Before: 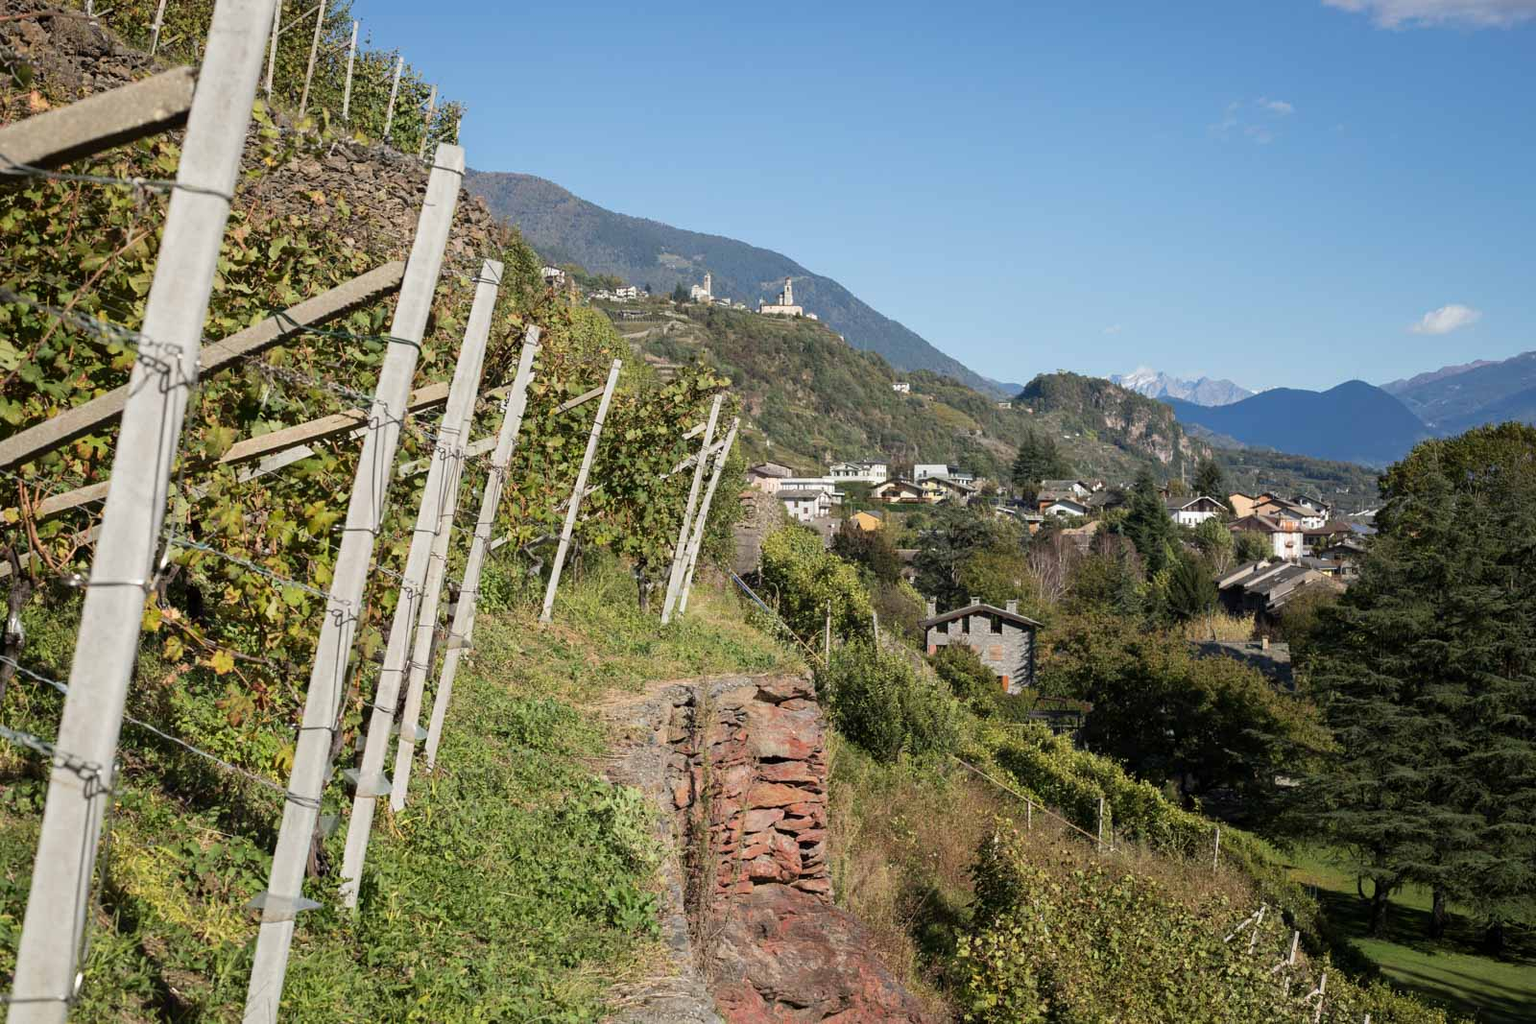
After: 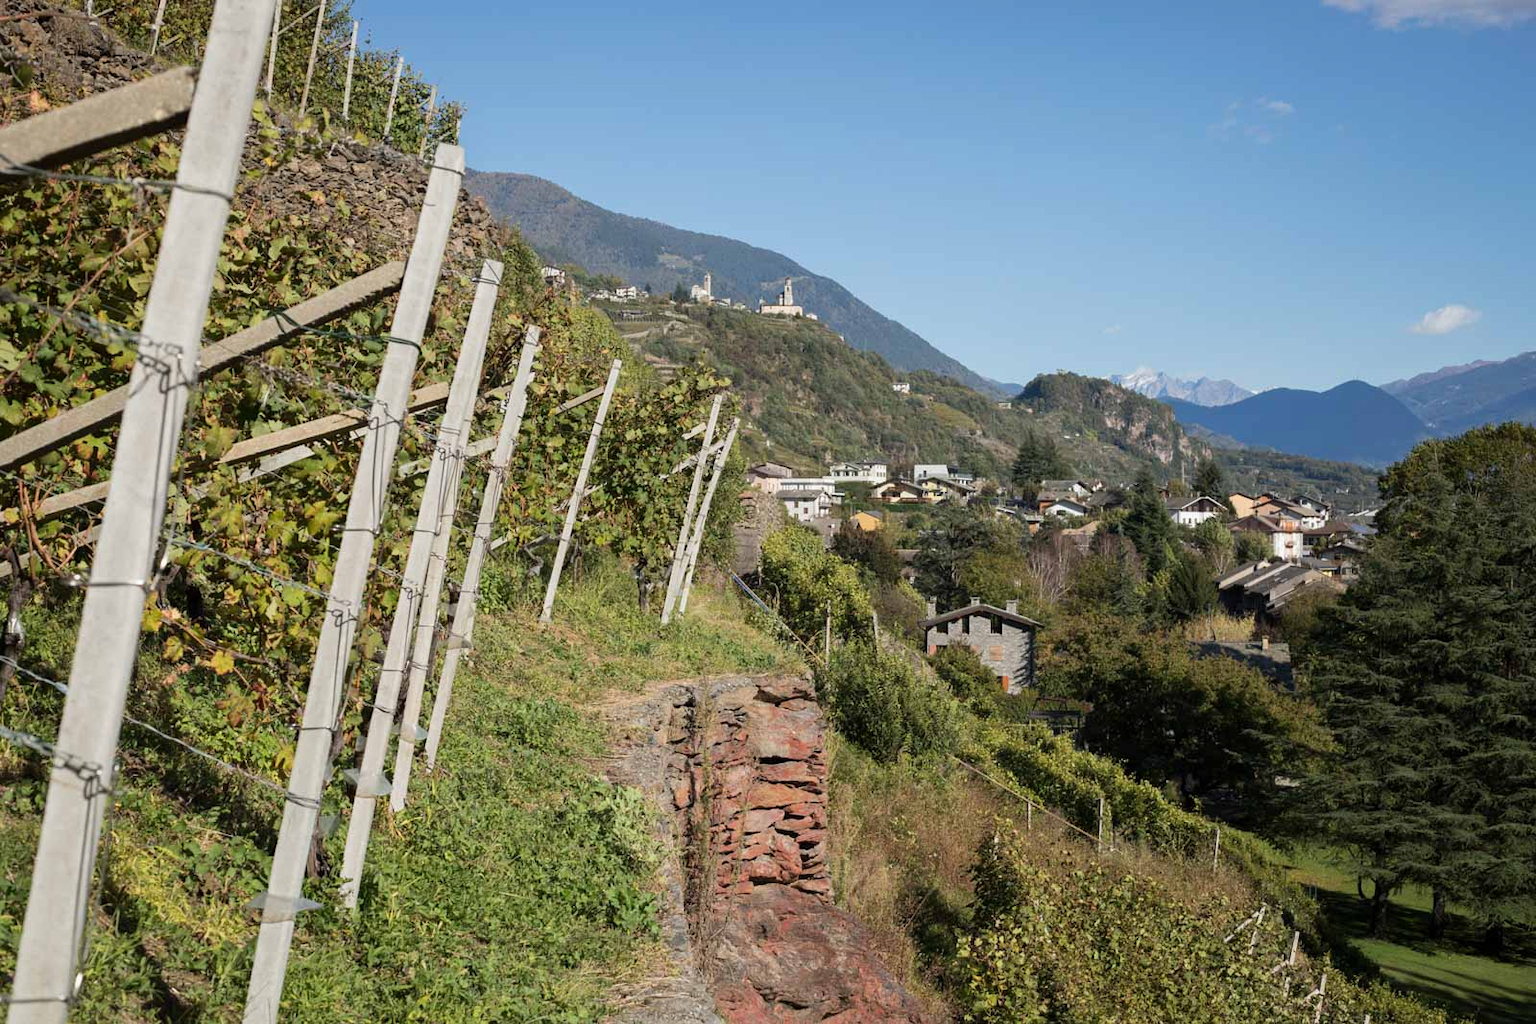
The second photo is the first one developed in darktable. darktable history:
exposure: exposure -0.047 EV, compensate exposure bias true, compensate highlight preservation false
